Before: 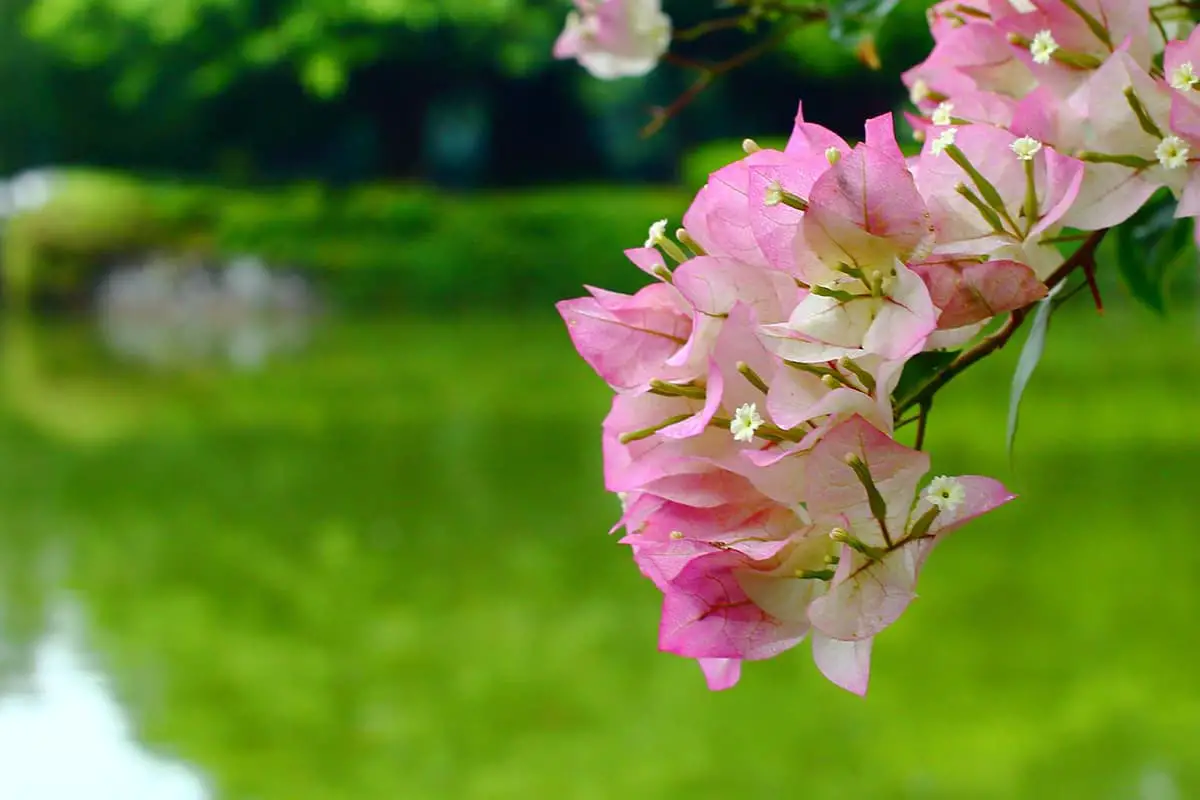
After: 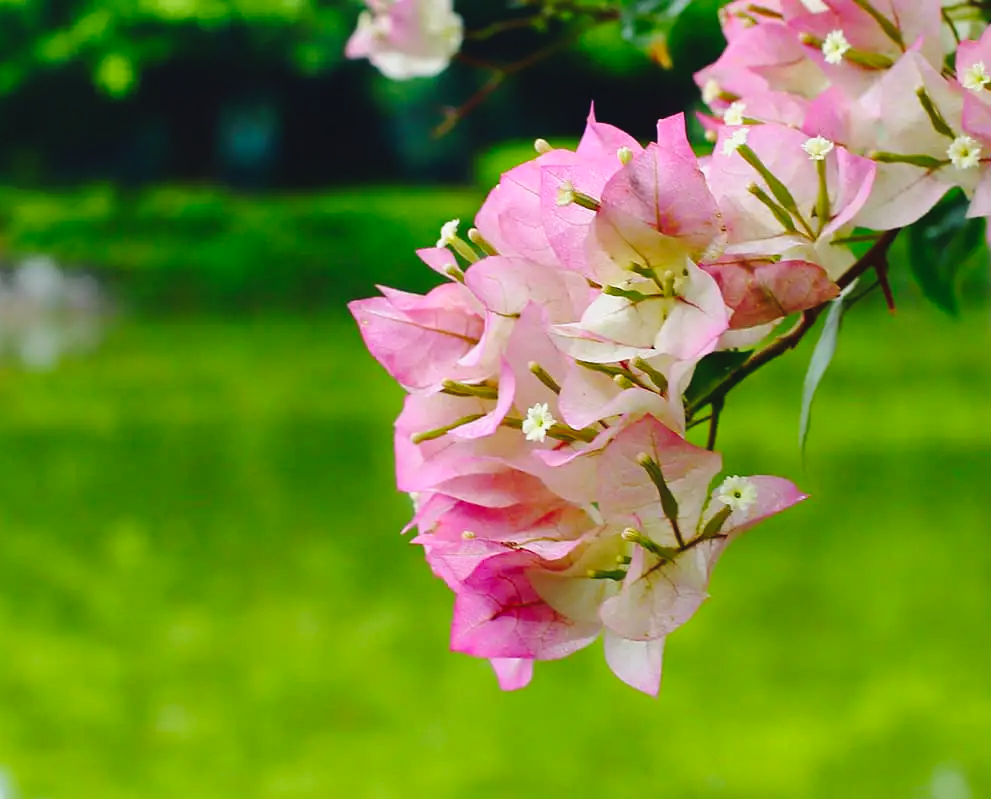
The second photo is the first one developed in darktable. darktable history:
crop: left 17.345%, bottom 0.041%
tone curve: curves: ch0 [(0, 0.039) (0.104, 0.103) (0.273, 0.267) (0.448, 0.487) (0.704, 0.761) (0.886, 0.922) (0.994, 0.971)]; ch1 [(0, 0) (0.335, 0.298) (0.446, 0.413) (0.485, 0.487) (0.515, 0.503) (0.566, 0.563) (0.641, 0.655) (1, 1)]; ch2 [(0, 0) (0.314, 0.301) (0.421, 0.411) (0.502, 0.494) (0.528, 0.54) (0.557, 0.559) (0.612, 0.62) (0.722, 0.686) (1, 1)], preserve colors none
